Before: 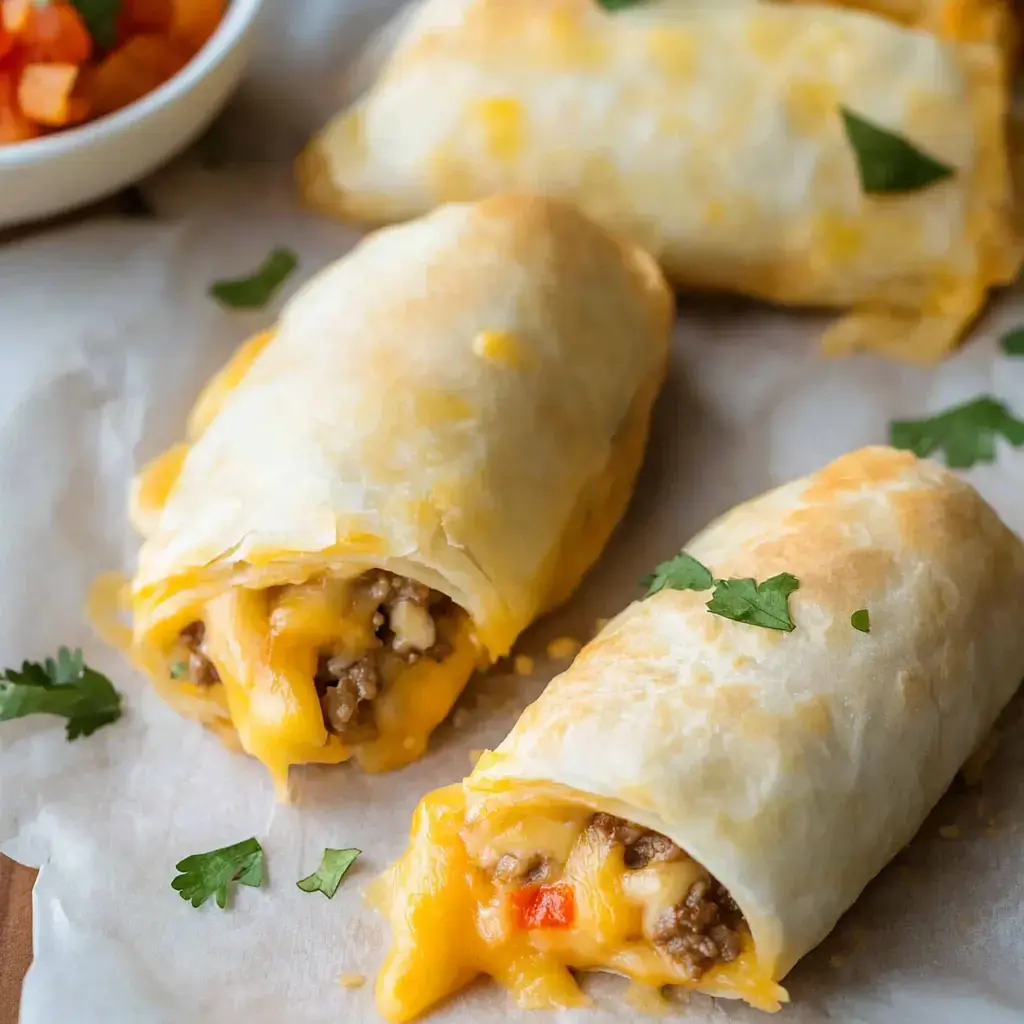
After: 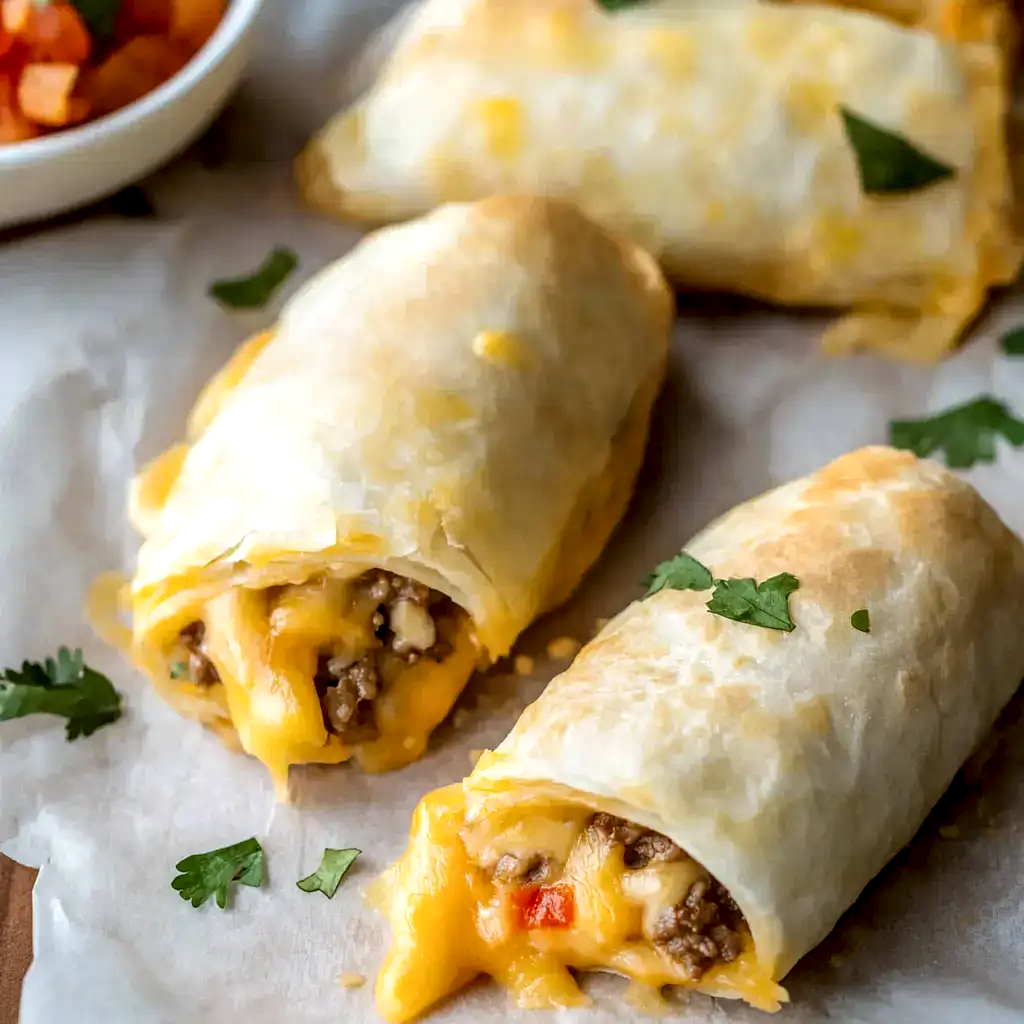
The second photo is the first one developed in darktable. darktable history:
local contrast: highlights 24%, detail 150%
